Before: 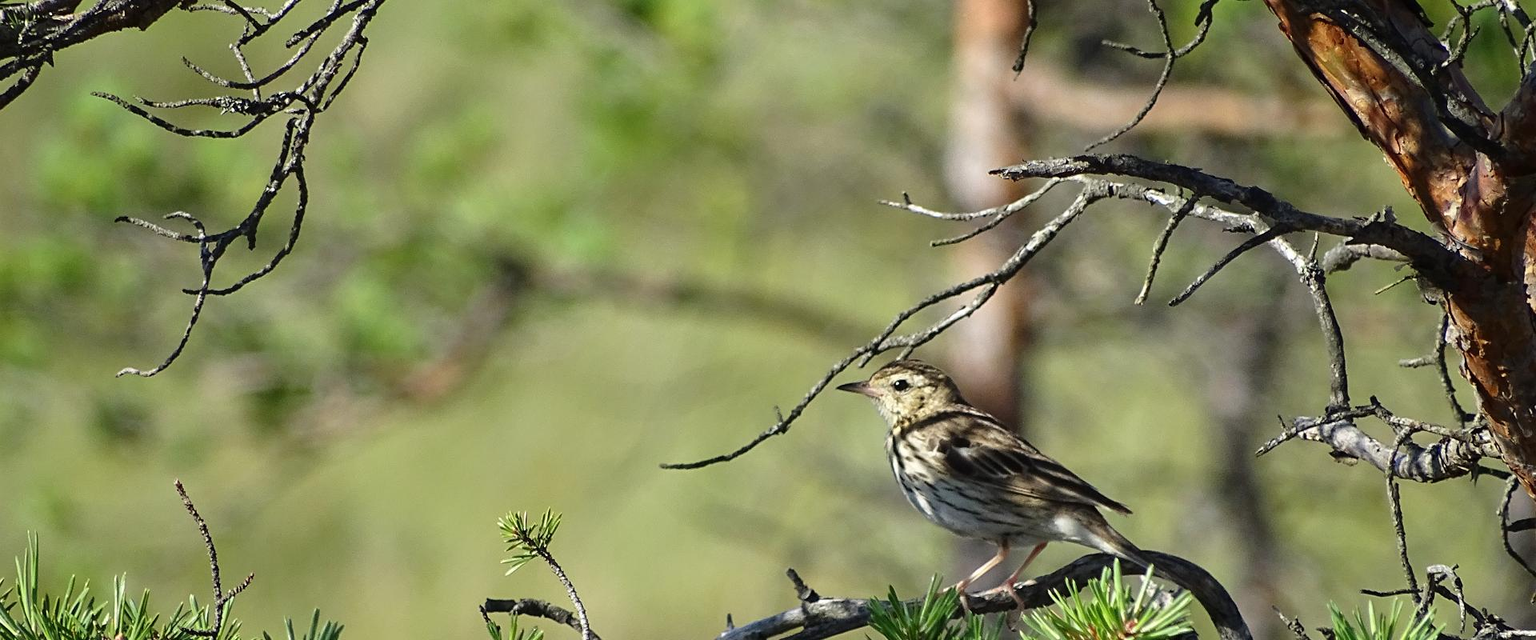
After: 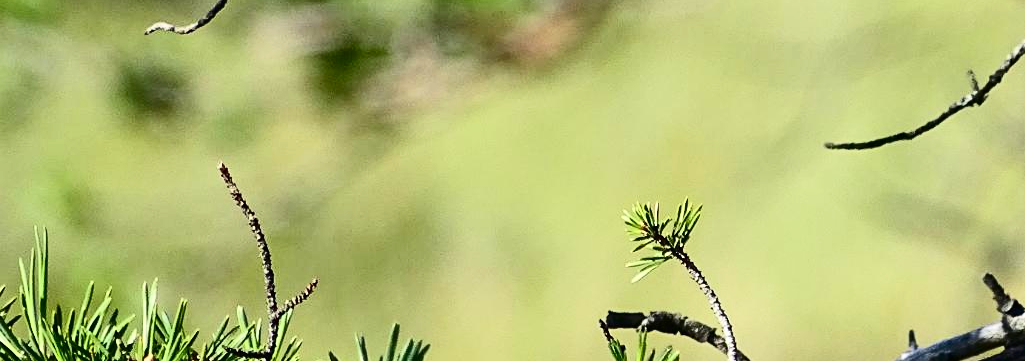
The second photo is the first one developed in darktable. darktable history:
crop and rotate: top 54.701%, right 46.588%, bottom 0.11%
tone equalizer: edges refinement/feathering 500, mask exposure compensation -1.57 EV, preserve details no
contrast brightness saturation: contrast 0.401, brightness 0.047, saturation 0.246
